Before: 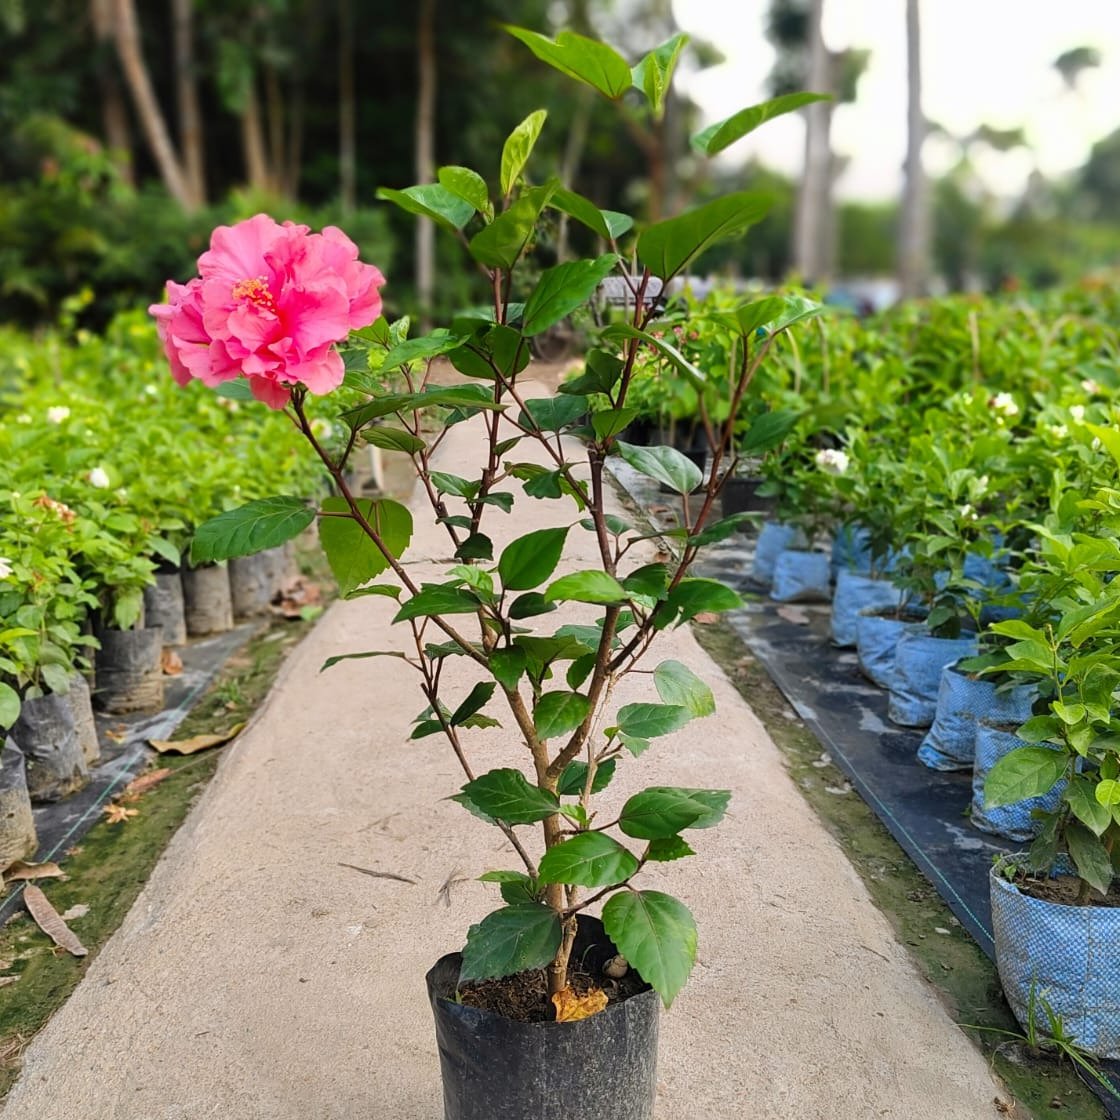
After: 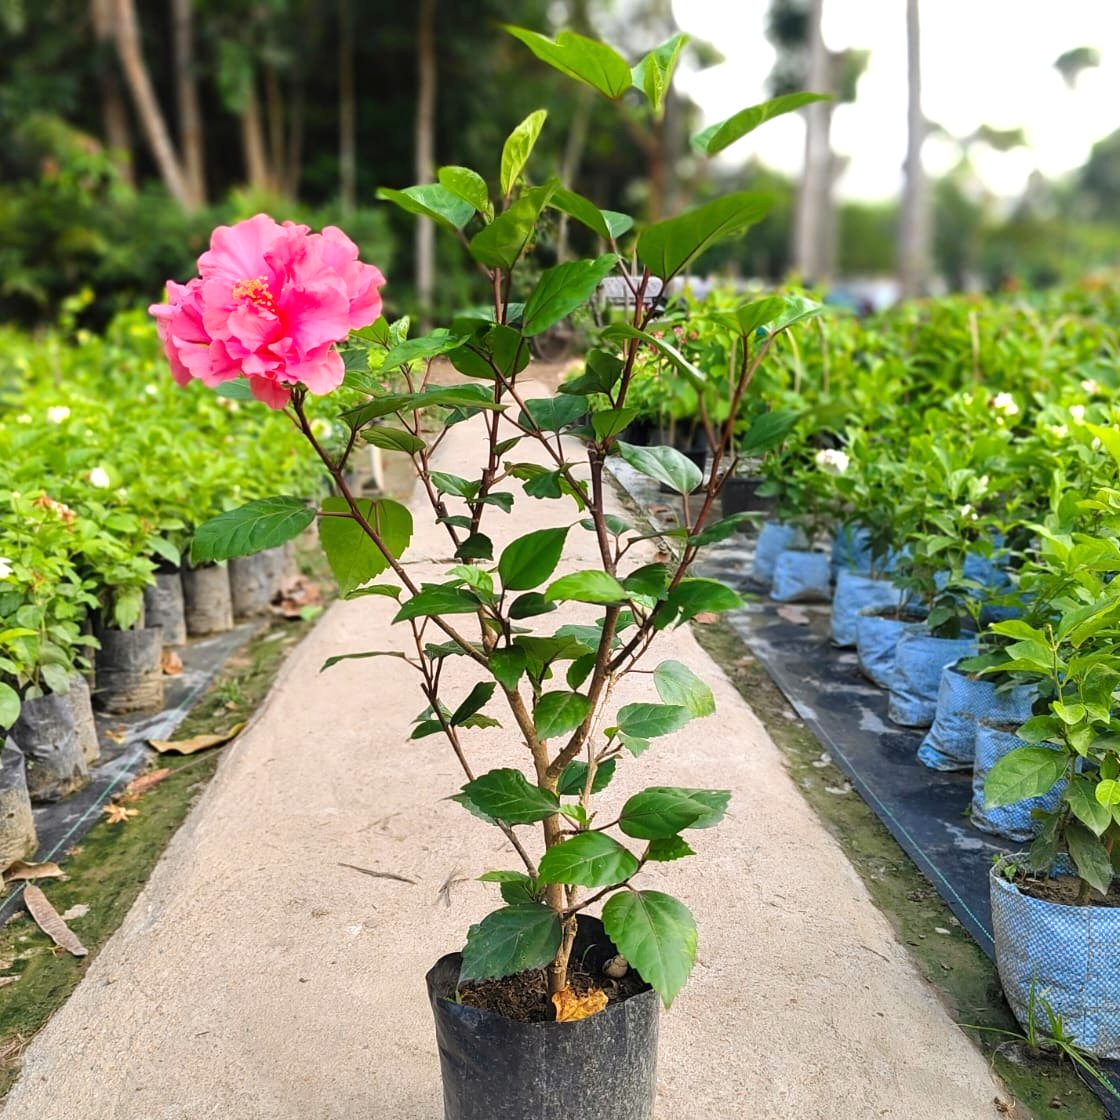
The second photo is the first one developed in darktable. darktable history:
exposure: exposure 0.357 EV, compensate highlight preservation false
